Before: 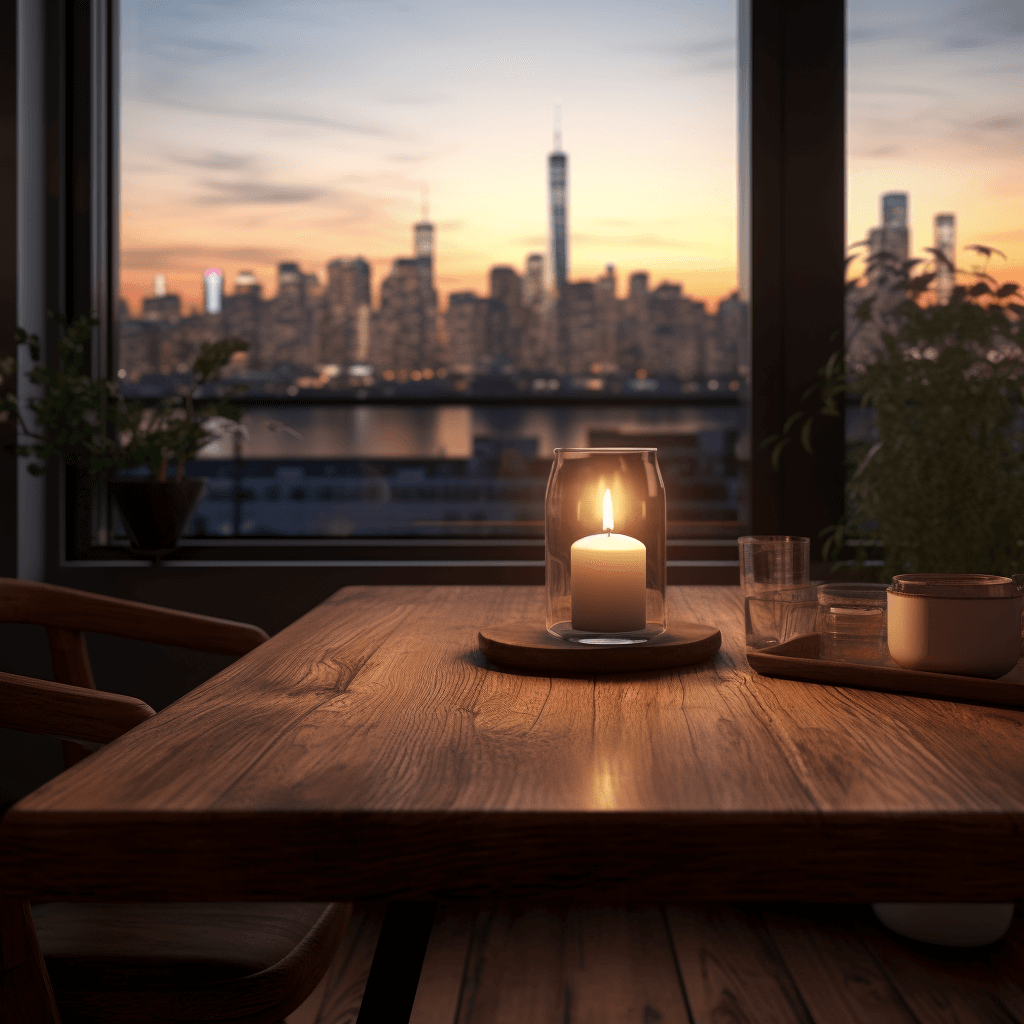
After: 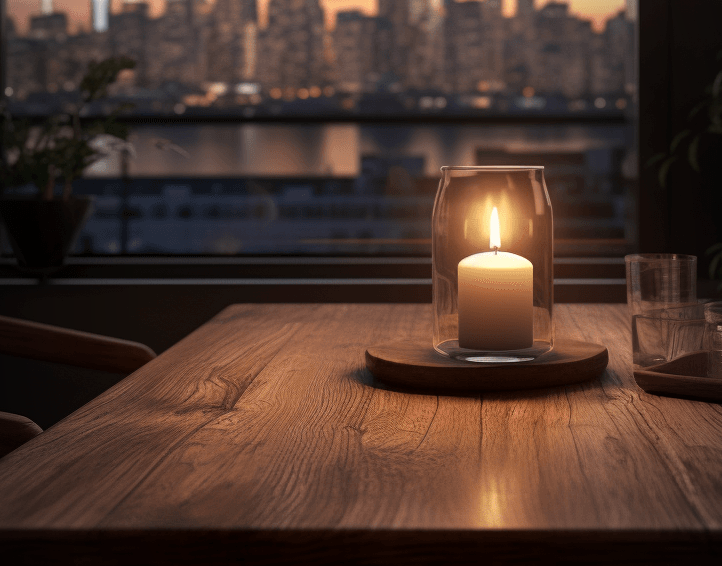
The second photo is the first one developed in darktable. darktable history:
crop: left 11.123%, top 27.61%, right 18.3%, bottom 17.034%
vignetting: fall-off start 97%, fall-off radius 100%, width/height ratio 0.609, unbound false
